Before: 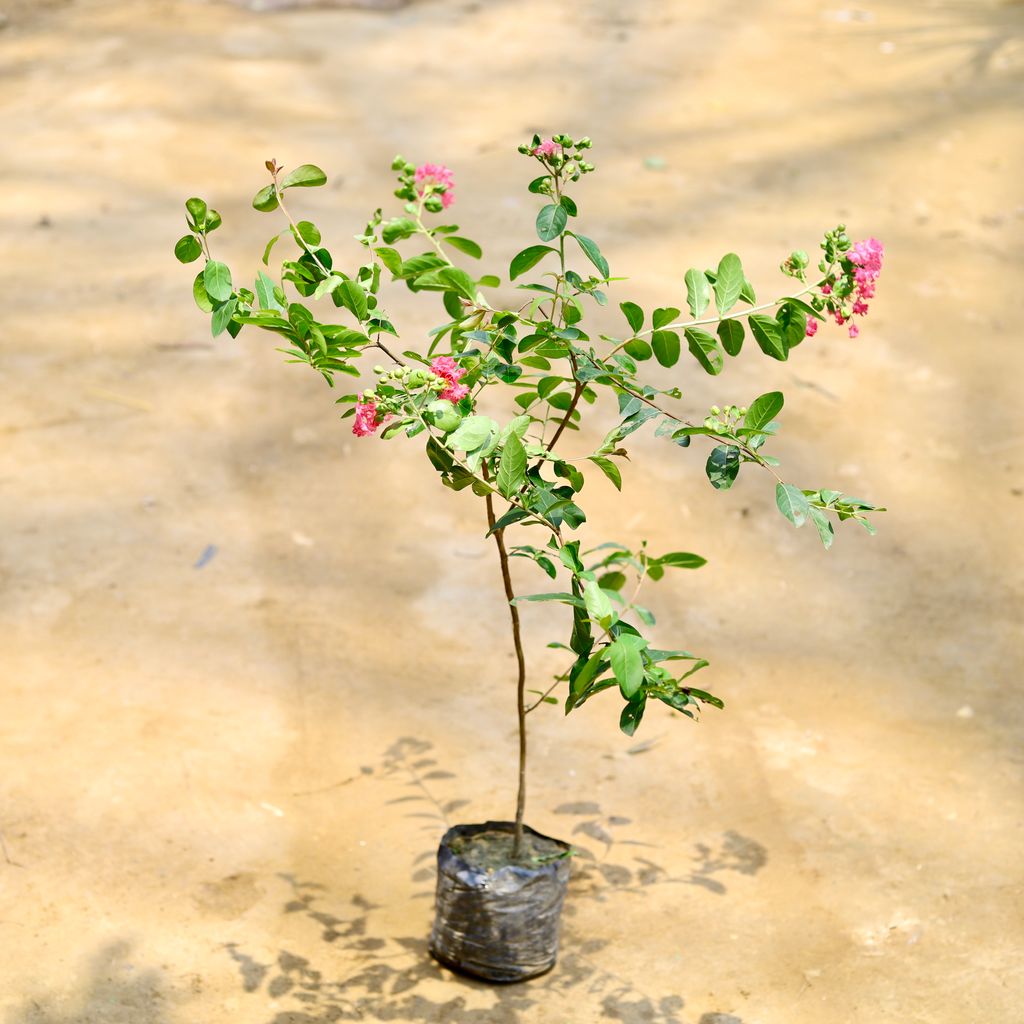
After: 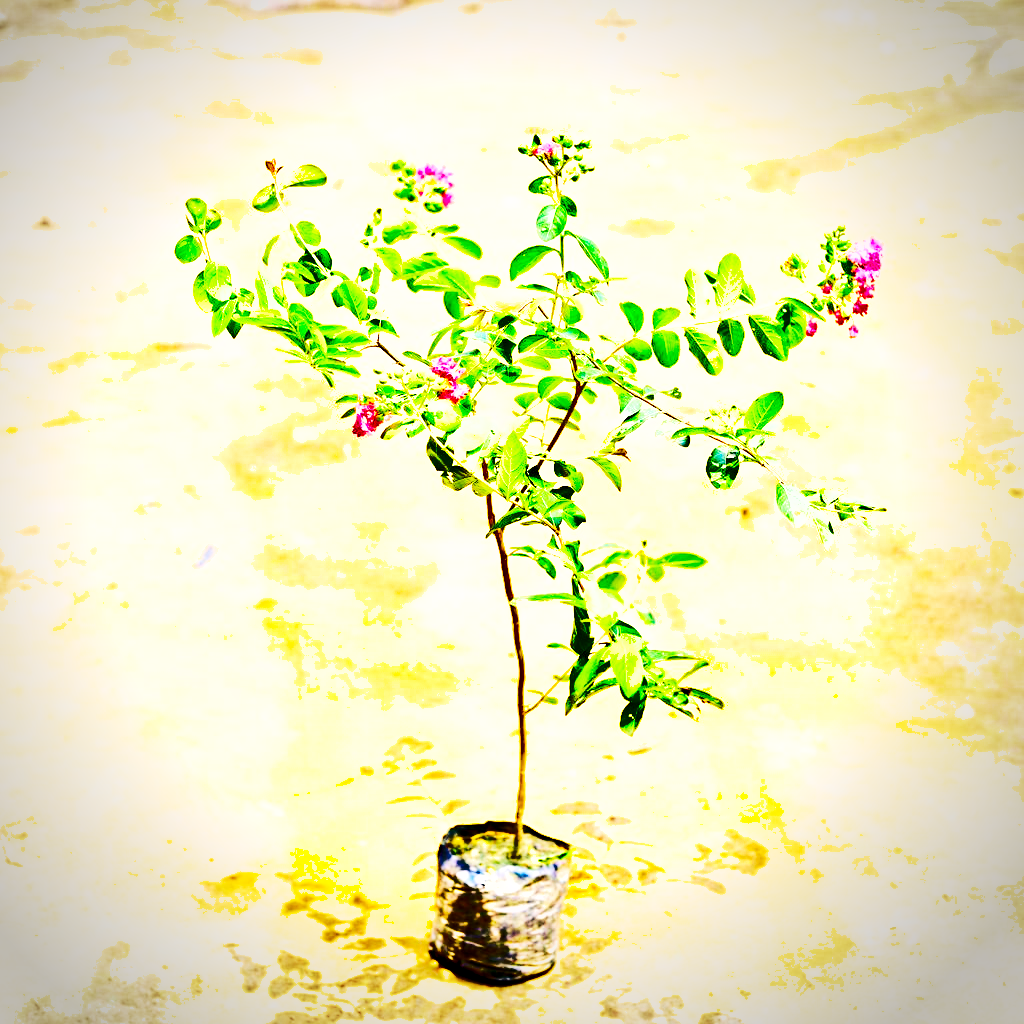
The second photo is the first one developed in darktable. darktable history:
shadows and highlights: shadows 11.92, white point adjustment 1.25, soften with gaussian
haze removal: compatibility mode true, adaptive false
contrast brightness saturation: contrast 0.21, brightness -0.104, saturation 0.21
color balance rgb: shadows lift › chroma 3.054%, shadows lift › hue 241.77°, highlights gain › chroma 1.385%, highlights gain › hue 50.94°, global offset › luminance -0.43%, perceptual saturation grading › global saturation 36.713%, perceptual saturation grading › shadows 35.117%, global vibrance 5.091%, contrast 3.632%
exposure: black level correction 0.001, exposure 0.499 EV, compensate exposure bias true, compensate highlight preservation false
base curve: curves: ch0 [(0, 0) (0.005, 0.002) (0.193, 0.295) (0.399, 0.664) (0.75, 0.928) (1, 1)], preserve colors none
tone equalizer: -7 EV 0.144 EV, -6 EV 0.59 EV, -5 EV 1.12 EV, -4 EV 1.36 EV, -3 EV 1.17 EV, -2 EV 0.6 EV, -1 EV 0.15 EV, smoothing diameter 2.01%, edges refinement/feathering 24.62, mask exposure compensation -1.57 EV, filter diffusion 5
vignetting: fall-off start 79.7%, center (-0.033, -0.042)
